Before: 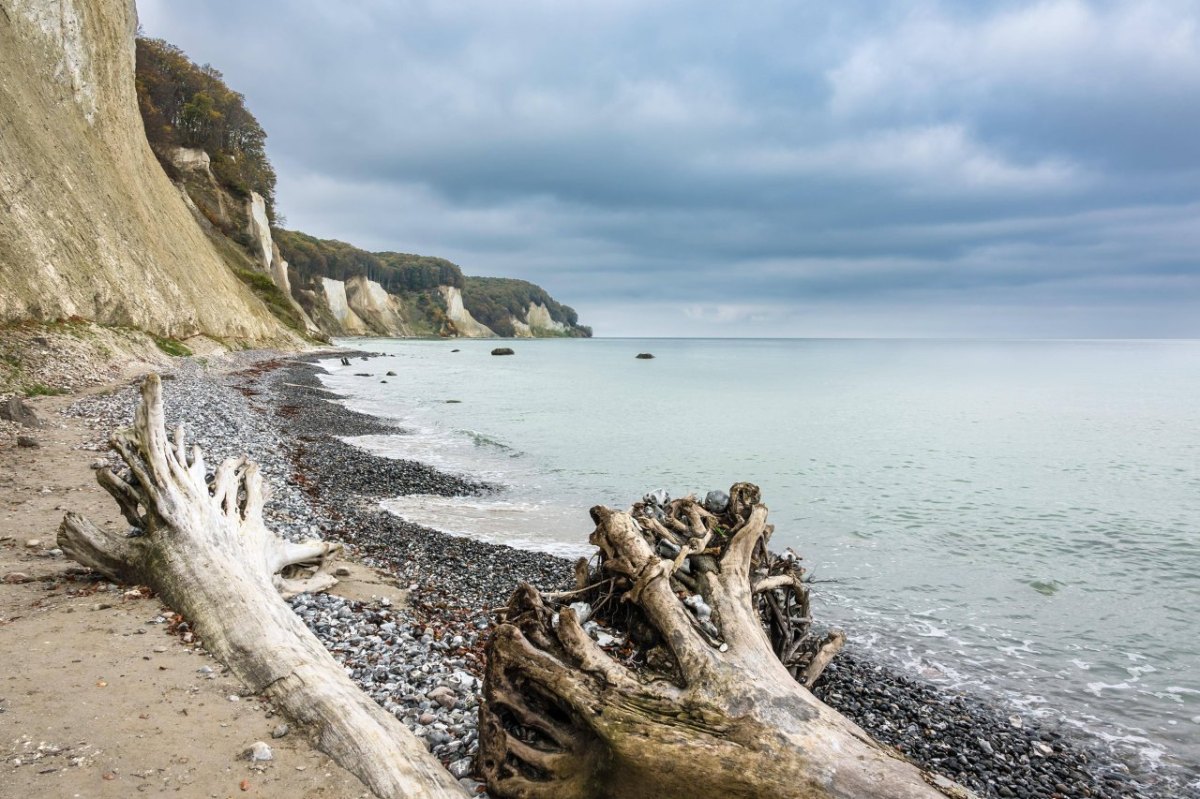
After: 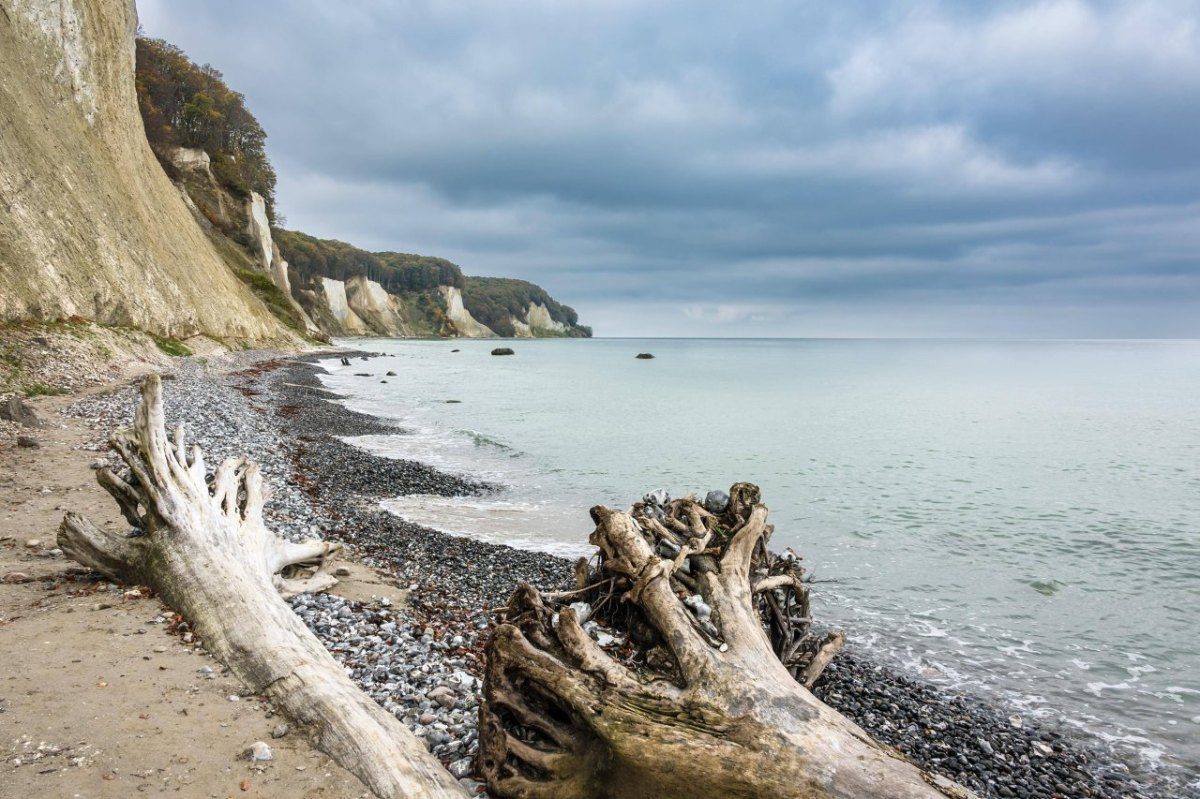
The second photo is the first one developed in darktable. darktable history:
shadows and highlights: shadows 29.18, highlights -29.31, low approximation 0.01, soften with gaussian
